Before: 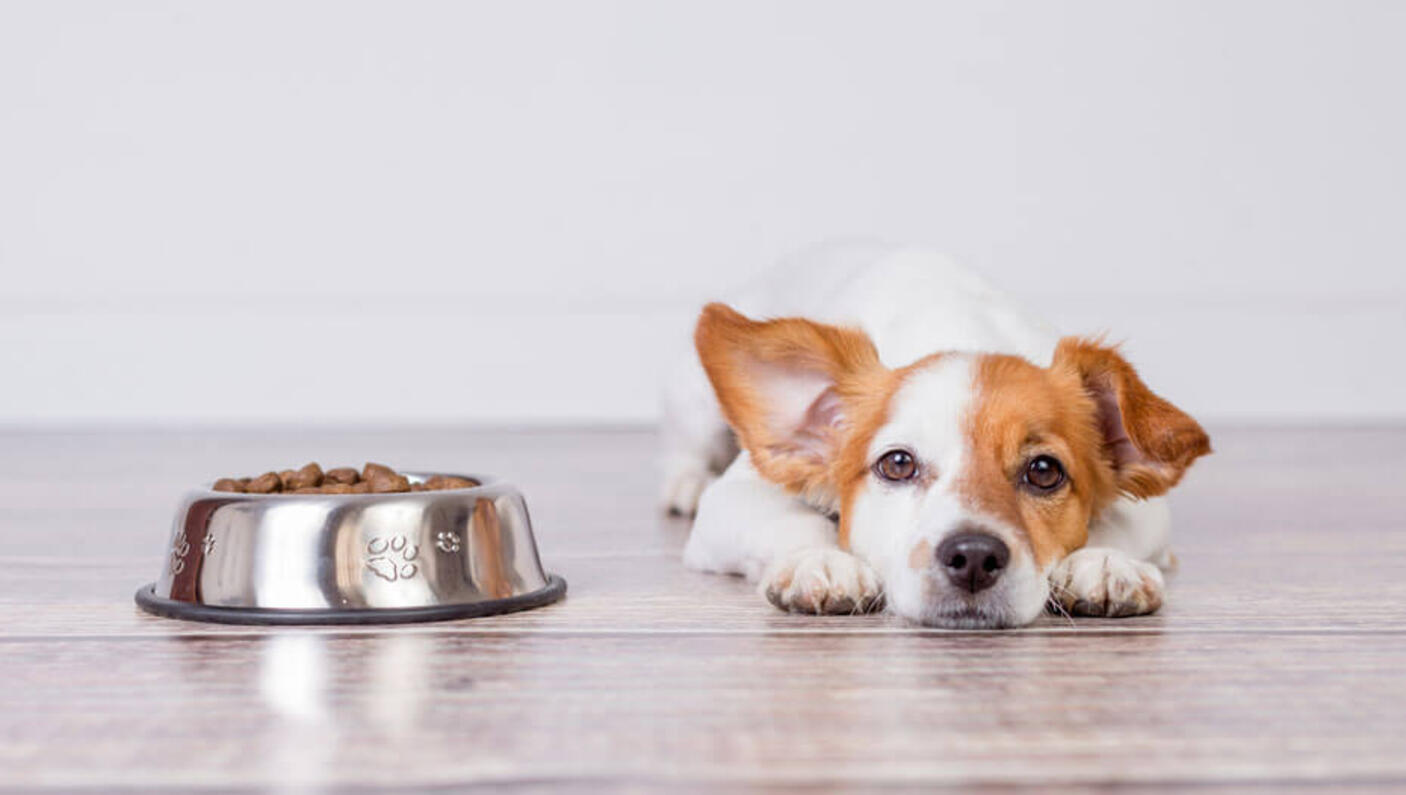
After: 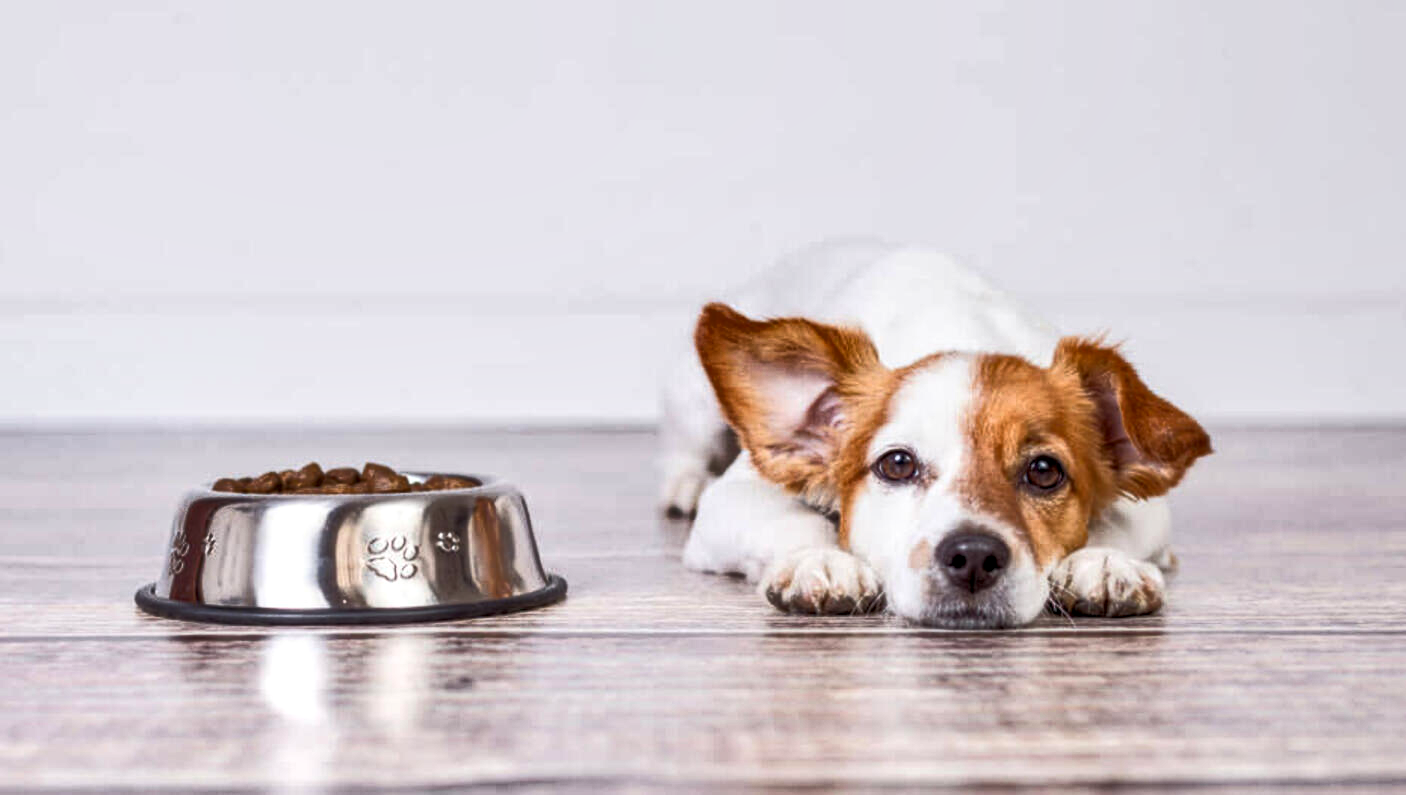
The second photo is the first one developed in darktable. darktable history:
shadows and highlights: low approximation 0.01, soften with gaussian
base curve: curves: ch0 [(0, 0) (0.257, 0.25) (0.482, 0.586) (0.757, 0.871) (1, 1)]
local contrast: highlights 92%, shadows 88%, detail 160%, midtone range 0.2
